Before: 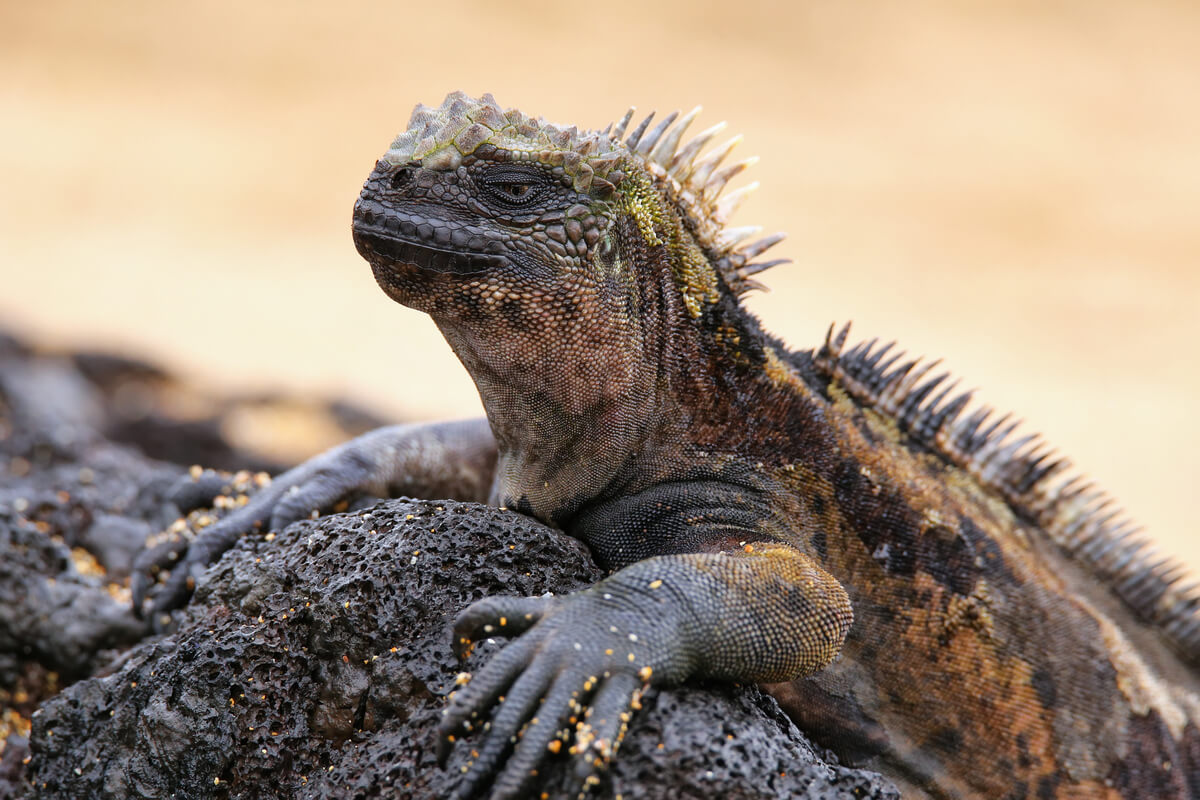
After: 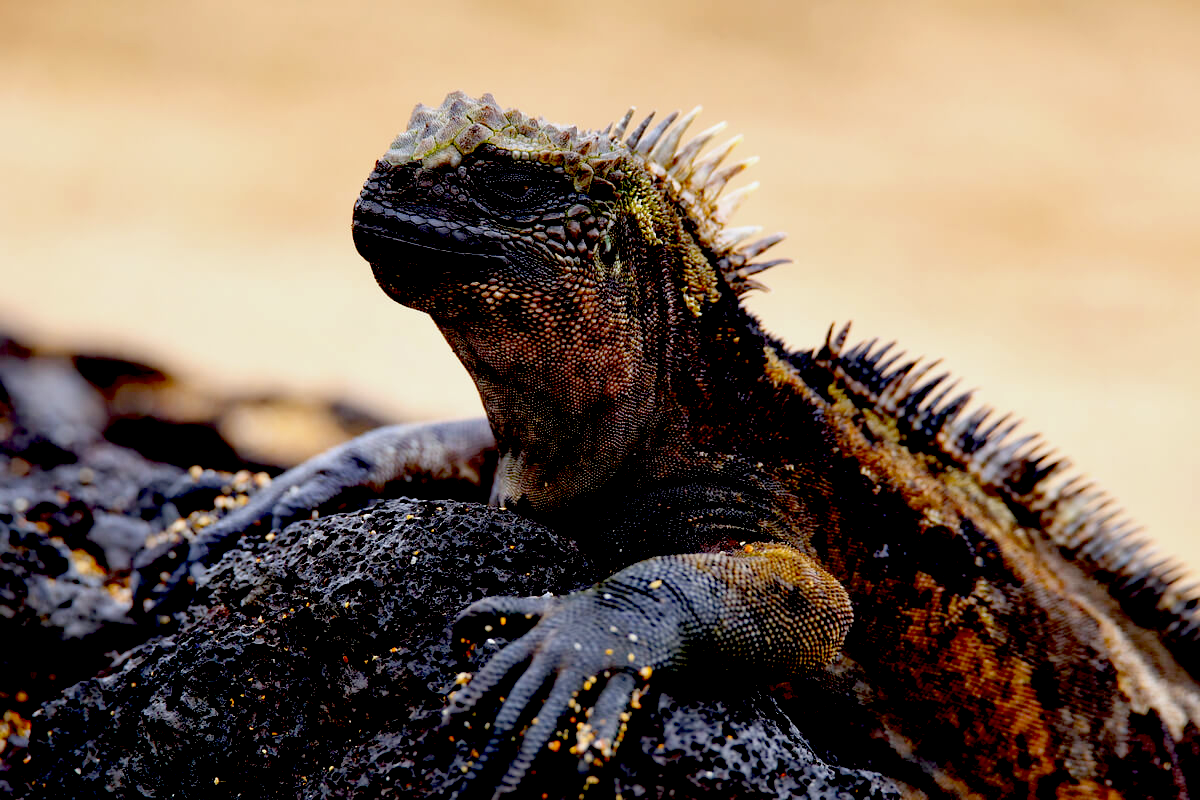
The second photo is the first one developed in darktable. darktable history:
exposure: black level correction 0.099, exposure -0.087 EV, compensate highlight preservation false
